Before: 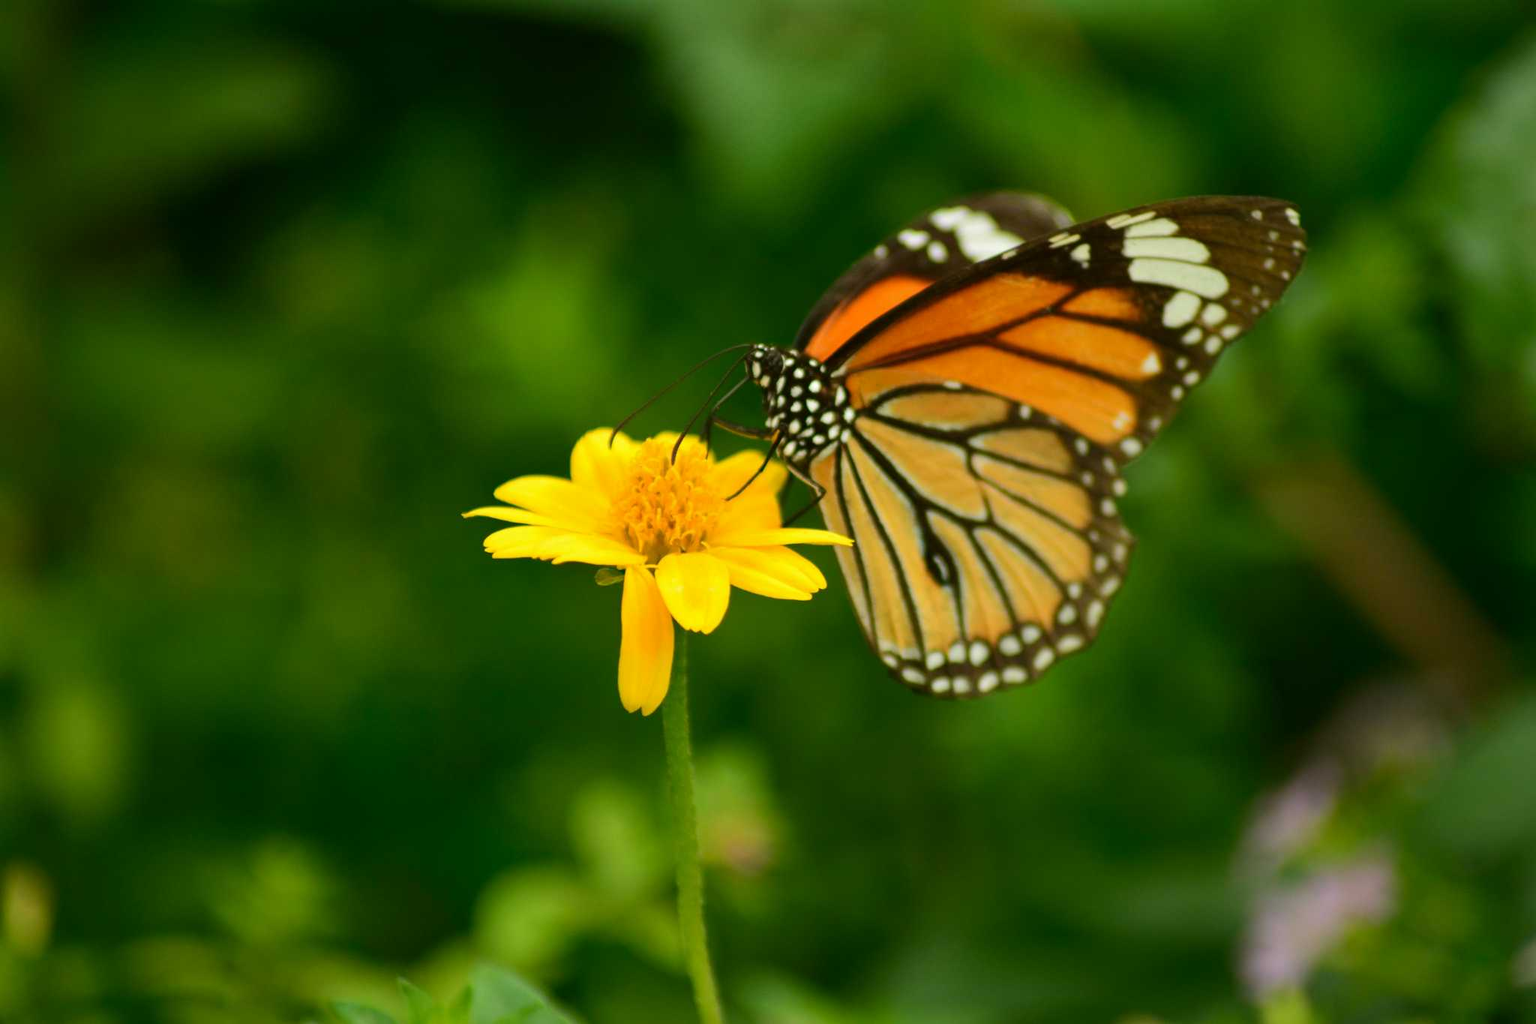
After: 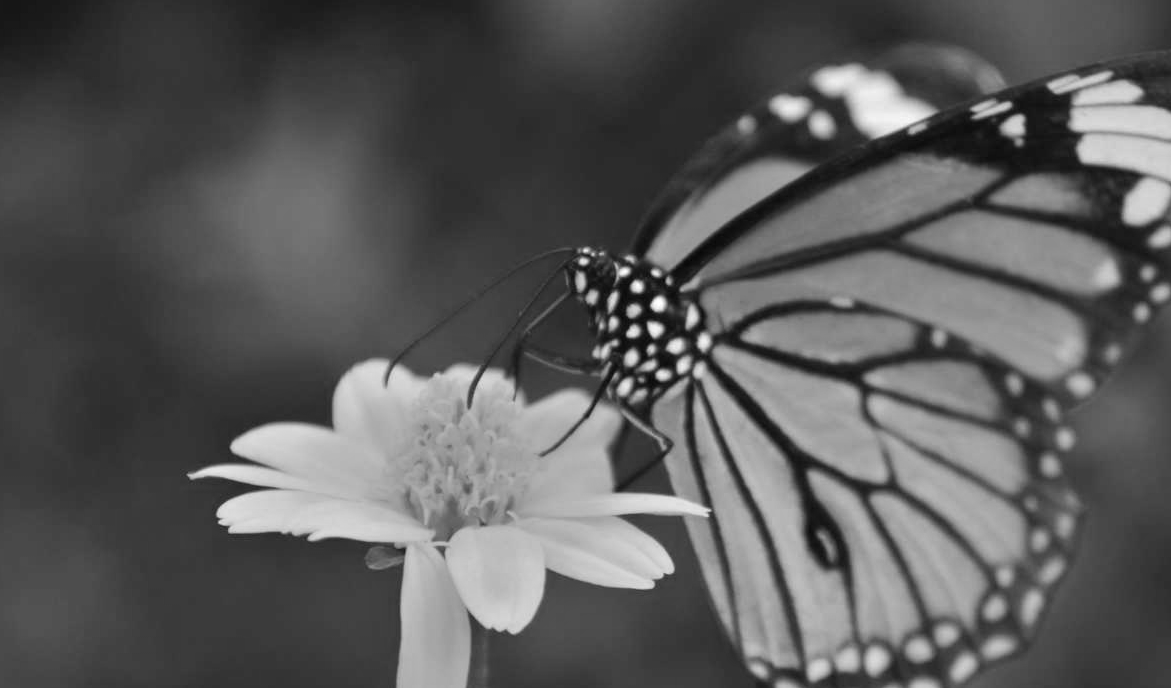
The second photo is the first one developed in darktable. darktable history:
monochrome: size 1
crop: left 20.932%, top 15.471%, right 21.848%, bottom 34.081%
white balance: red 1.127, blue 0.943
